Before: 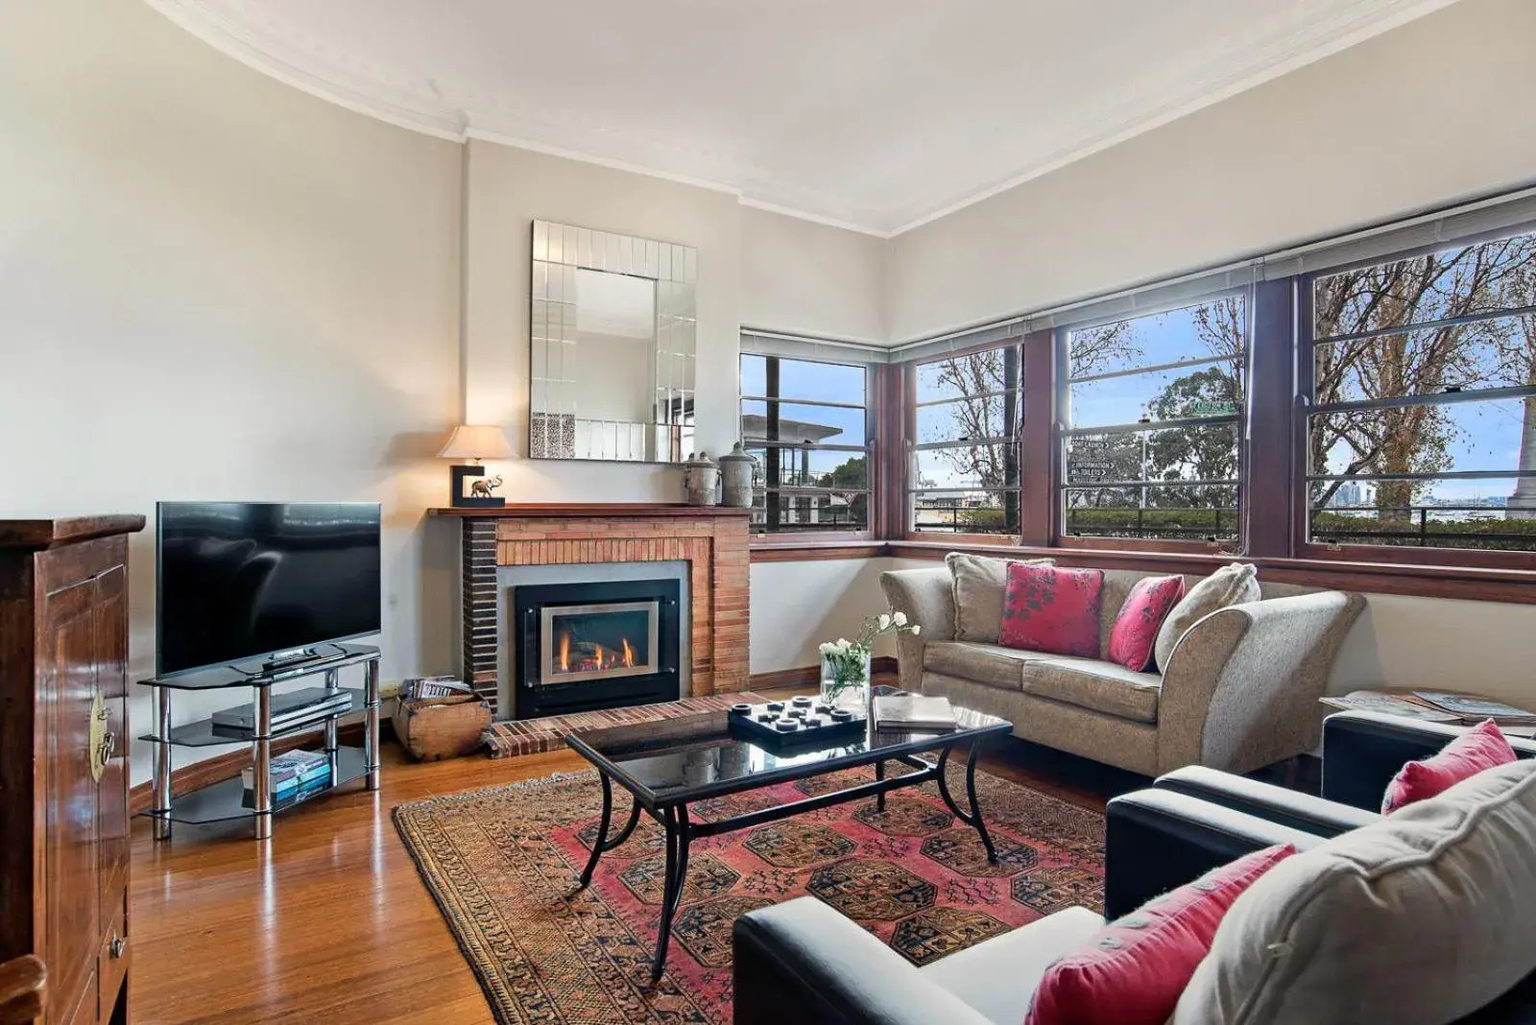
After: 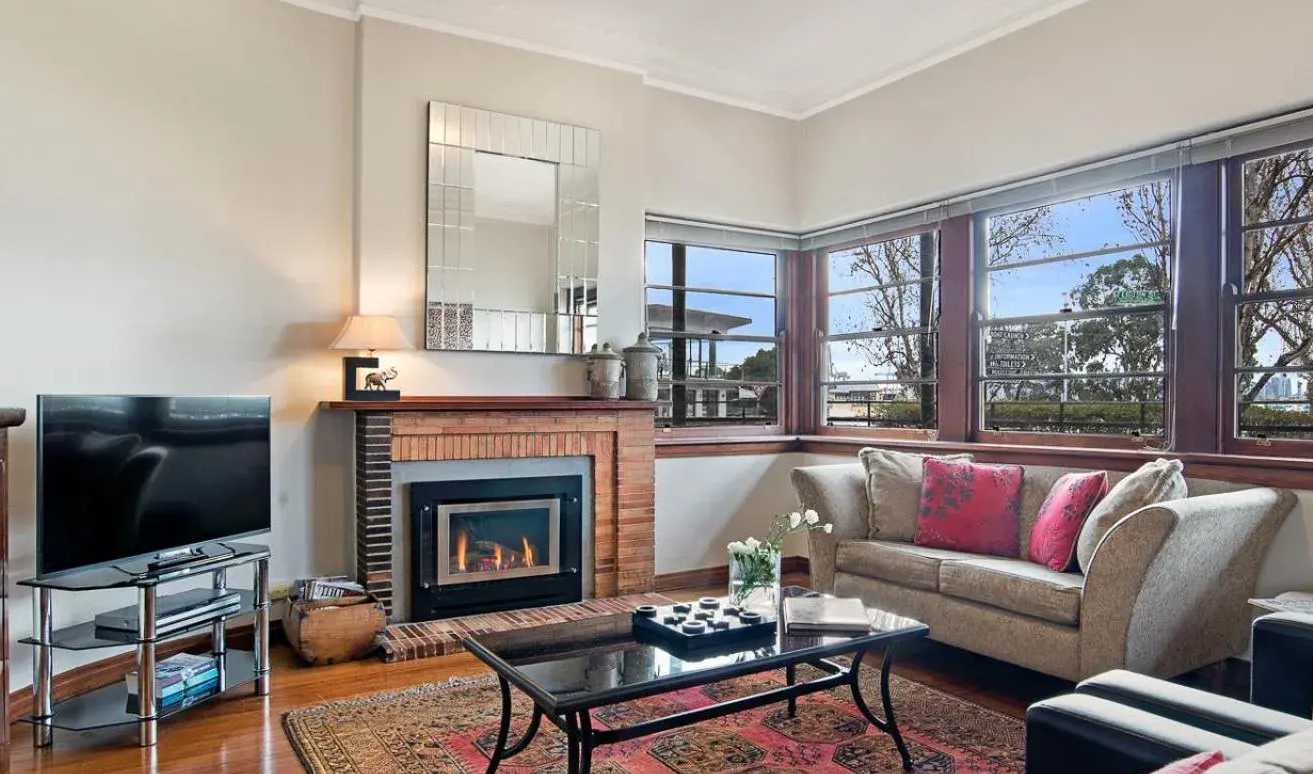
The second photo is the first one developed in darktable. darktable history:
crop: left 7.911%, top 12.038%, right 10.01%, bottom 15.457%
